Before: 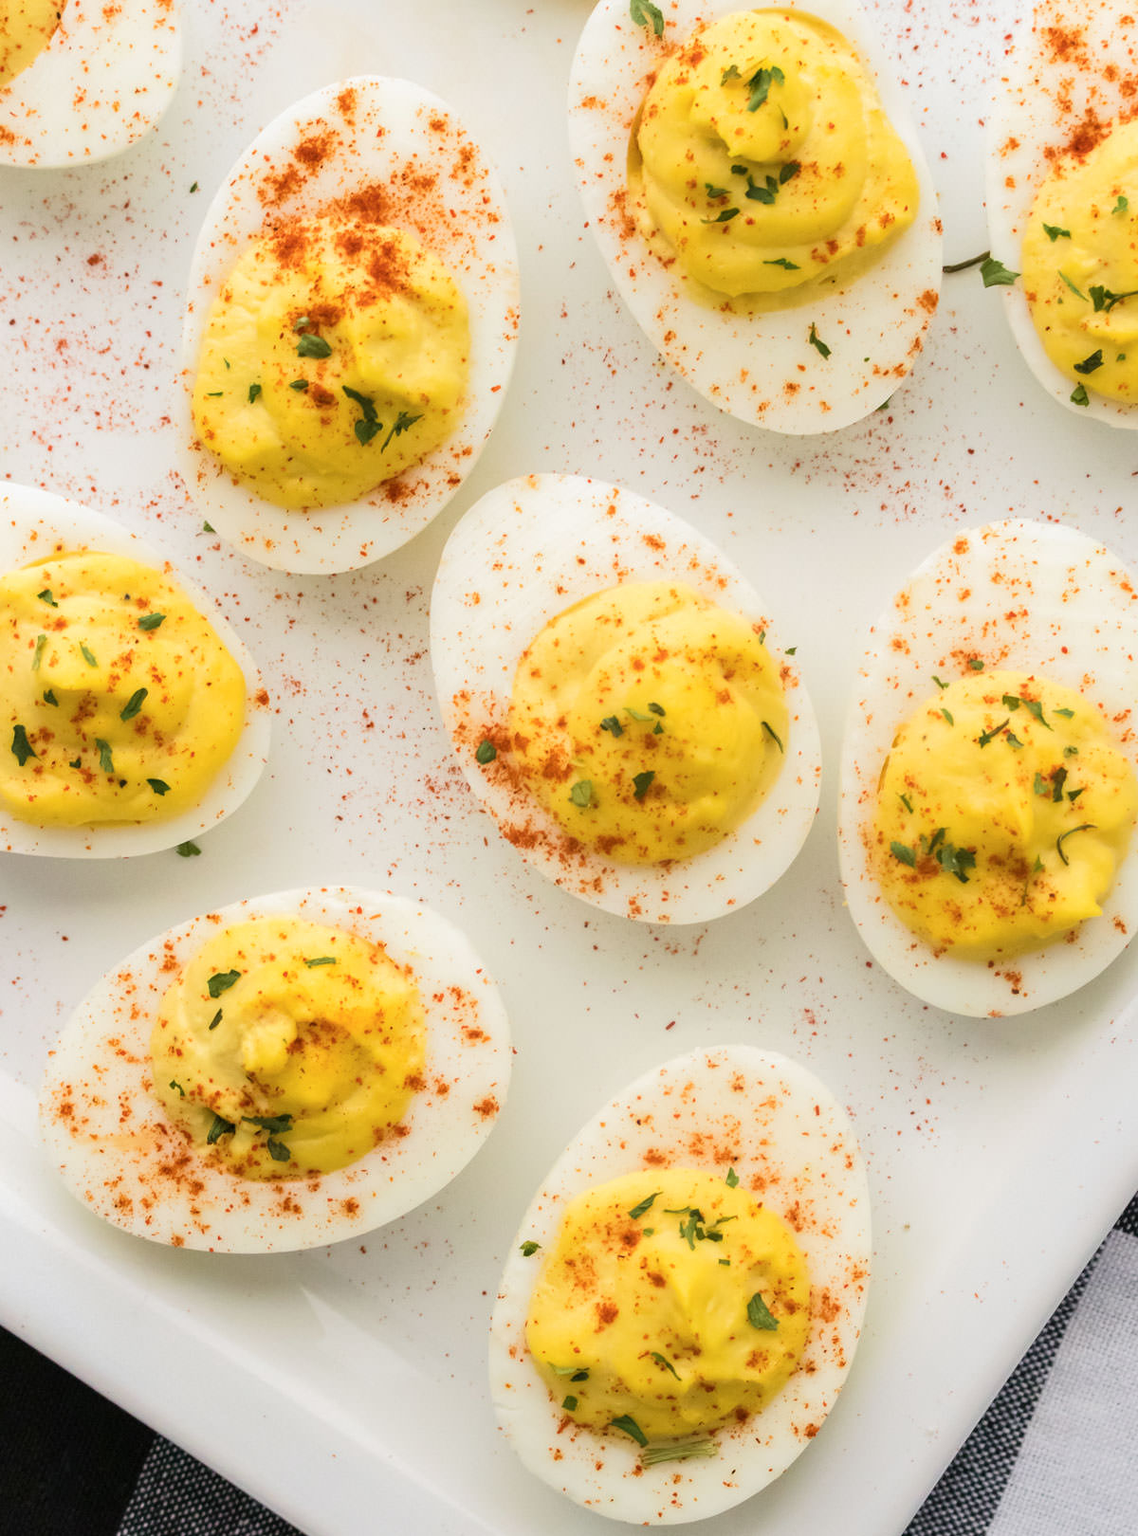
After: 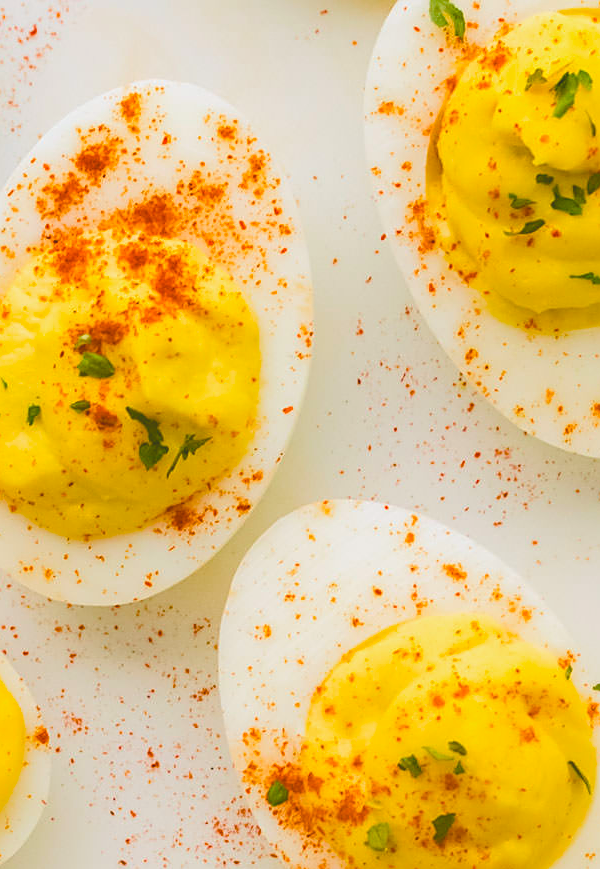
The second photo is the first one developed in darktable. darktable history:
contrast brightness saturation: contrast -0.292
color correction: highlights b* 0.052
crop: left 19.599%, right 30.38%, bottom 46.352%
color calibration: output colorfulness [0, 0.315, 0, 0], gray › normalize channels true, illuminant custom, x 0.349, y 0.364, temperature 4926.27 K, gamut compression 0.009
color balance rgb: perceptual saturation grading › global saturation 20%, perceptual saturation grading › highlights -25.753%, perceptual saturation grading › shadows 49.863%, perceptual brilliance grading › global brilliance 12.532%, global vibrance 20%
sharpen: on, module defaults
